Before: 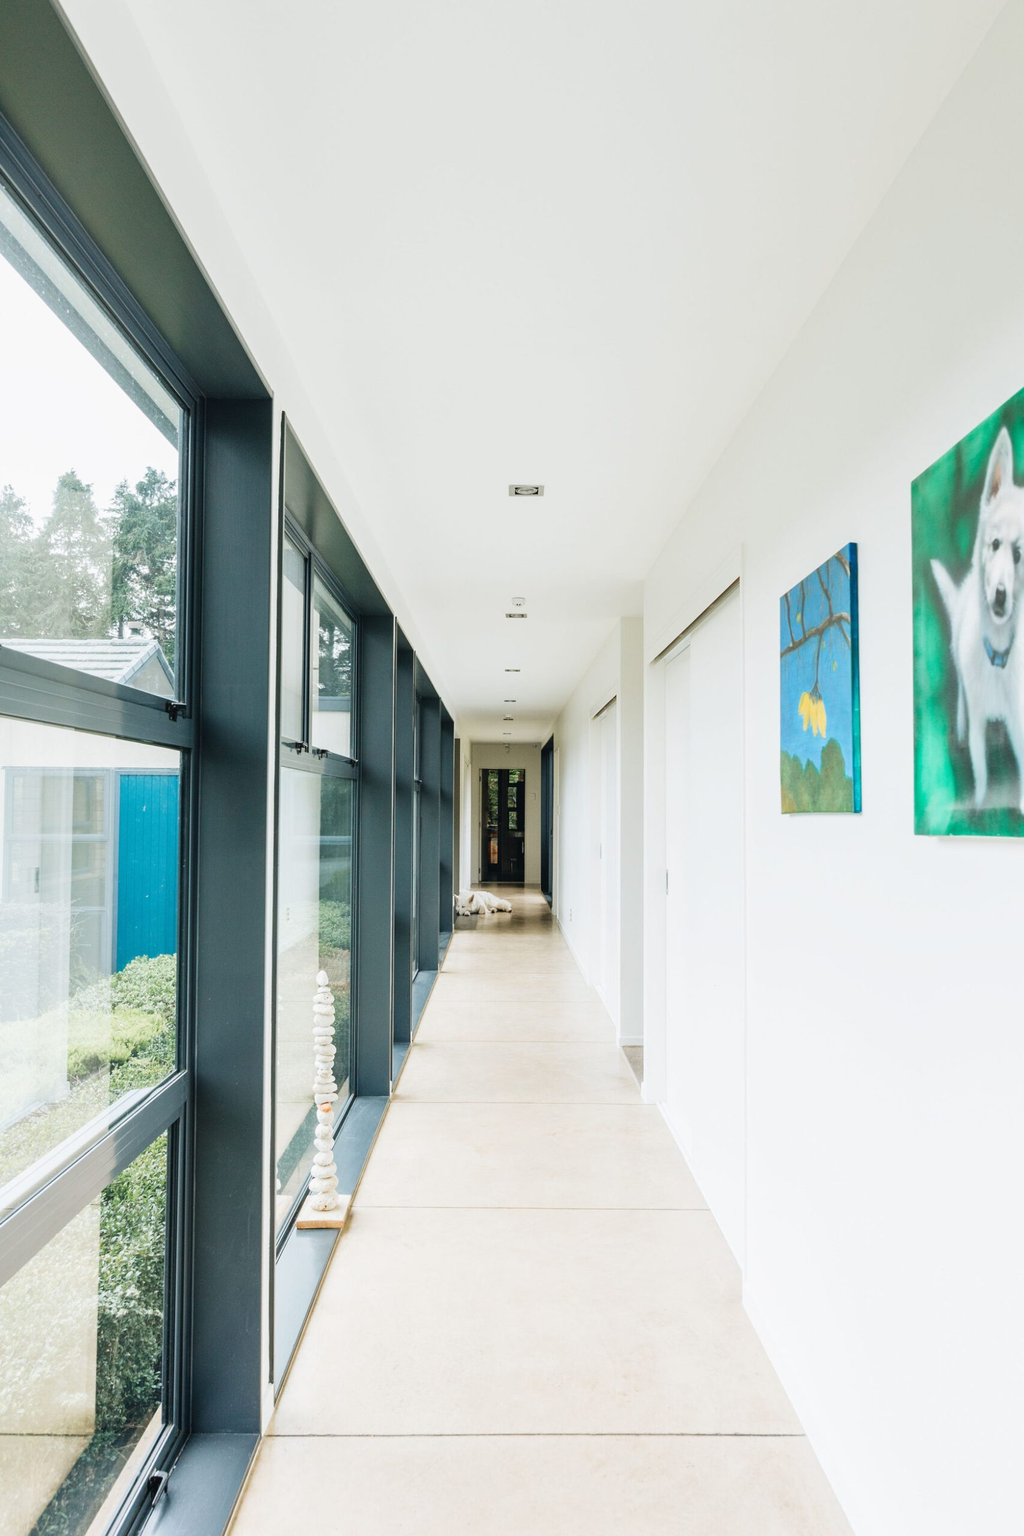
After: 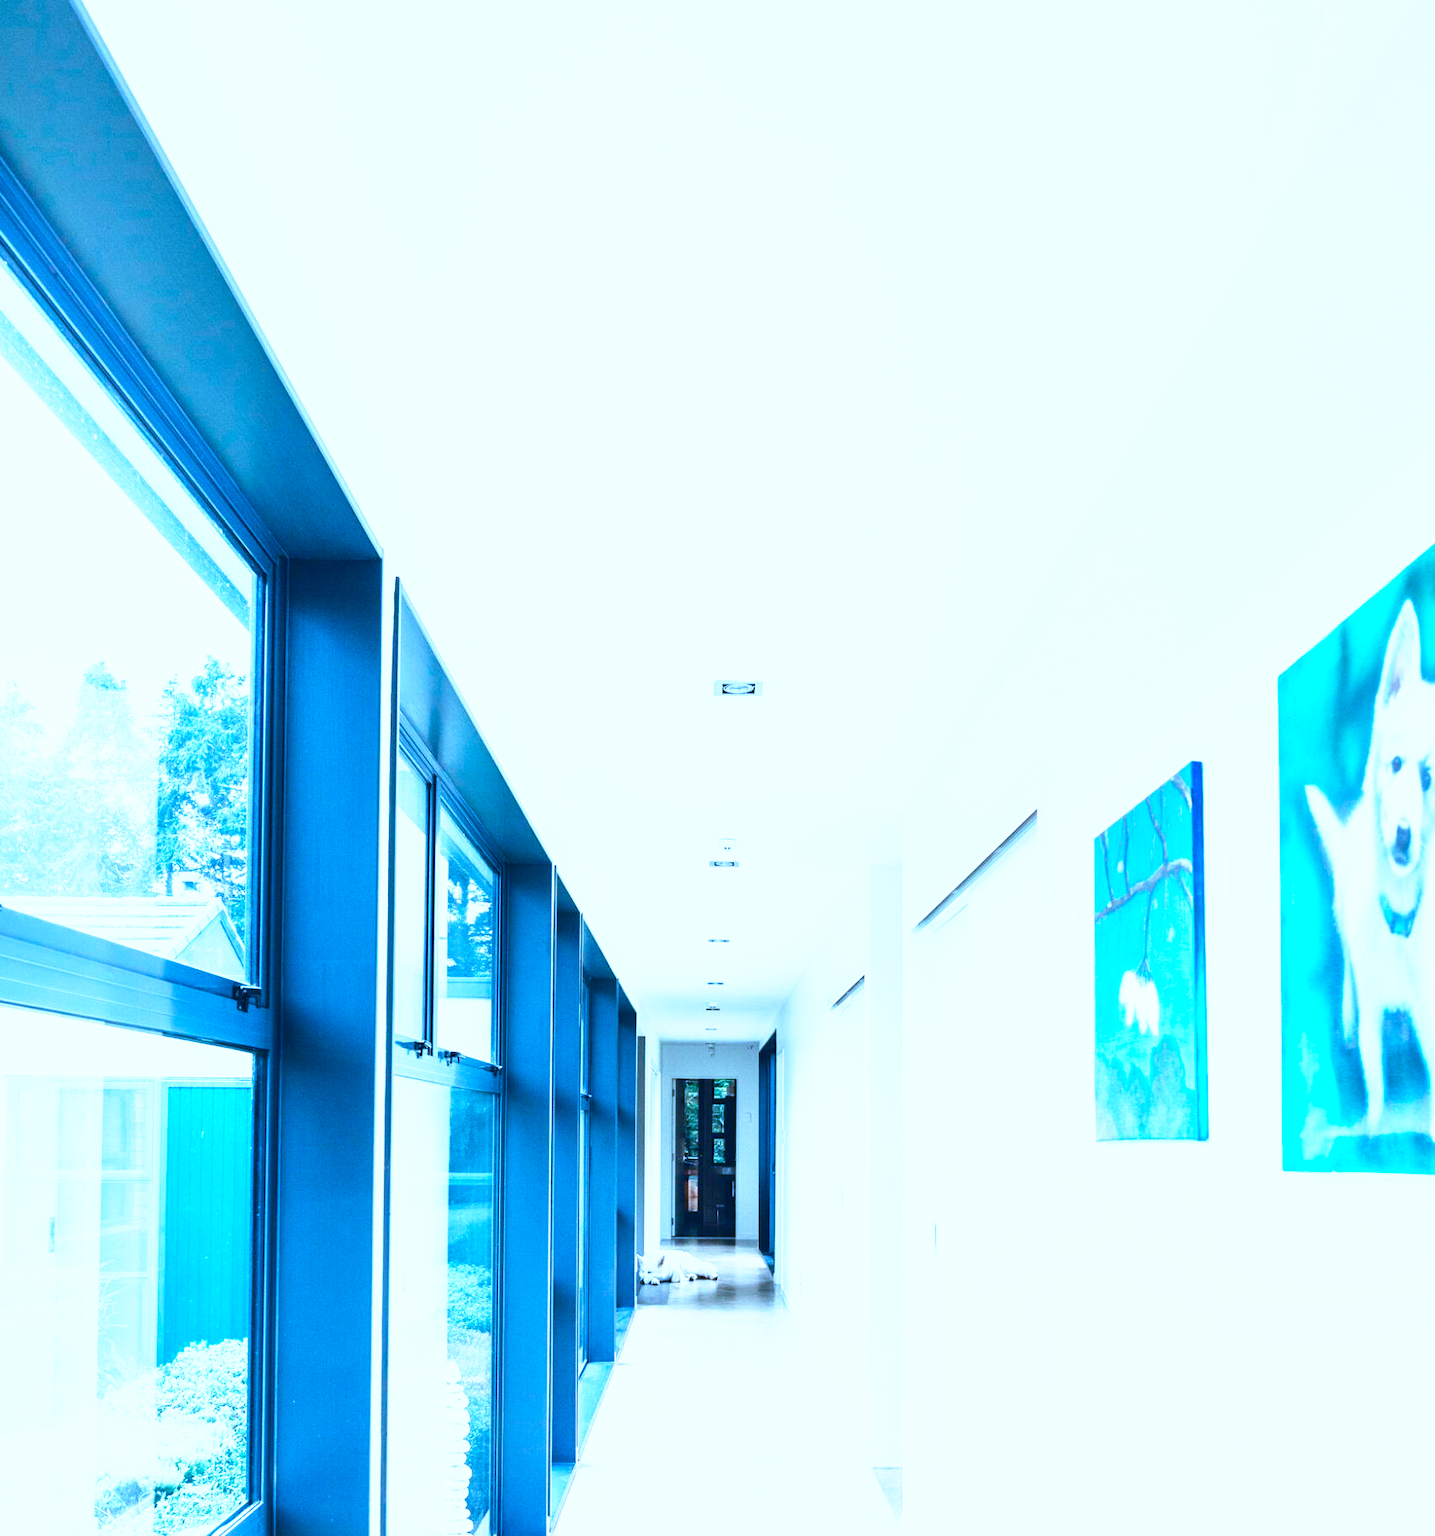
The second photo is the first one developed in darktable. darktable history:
exposure: exposure 0.609 EV, compensate highlight preservation false
color calibration: illuminant as shot in camera, x 0.463, y 0.42, temperature 2685.03 K
crop: right 0%, bottom 28.692%
base curve: curves: ch0 [(0, 0) (0.557, 0.834) (1, 1)], preserve colors none
